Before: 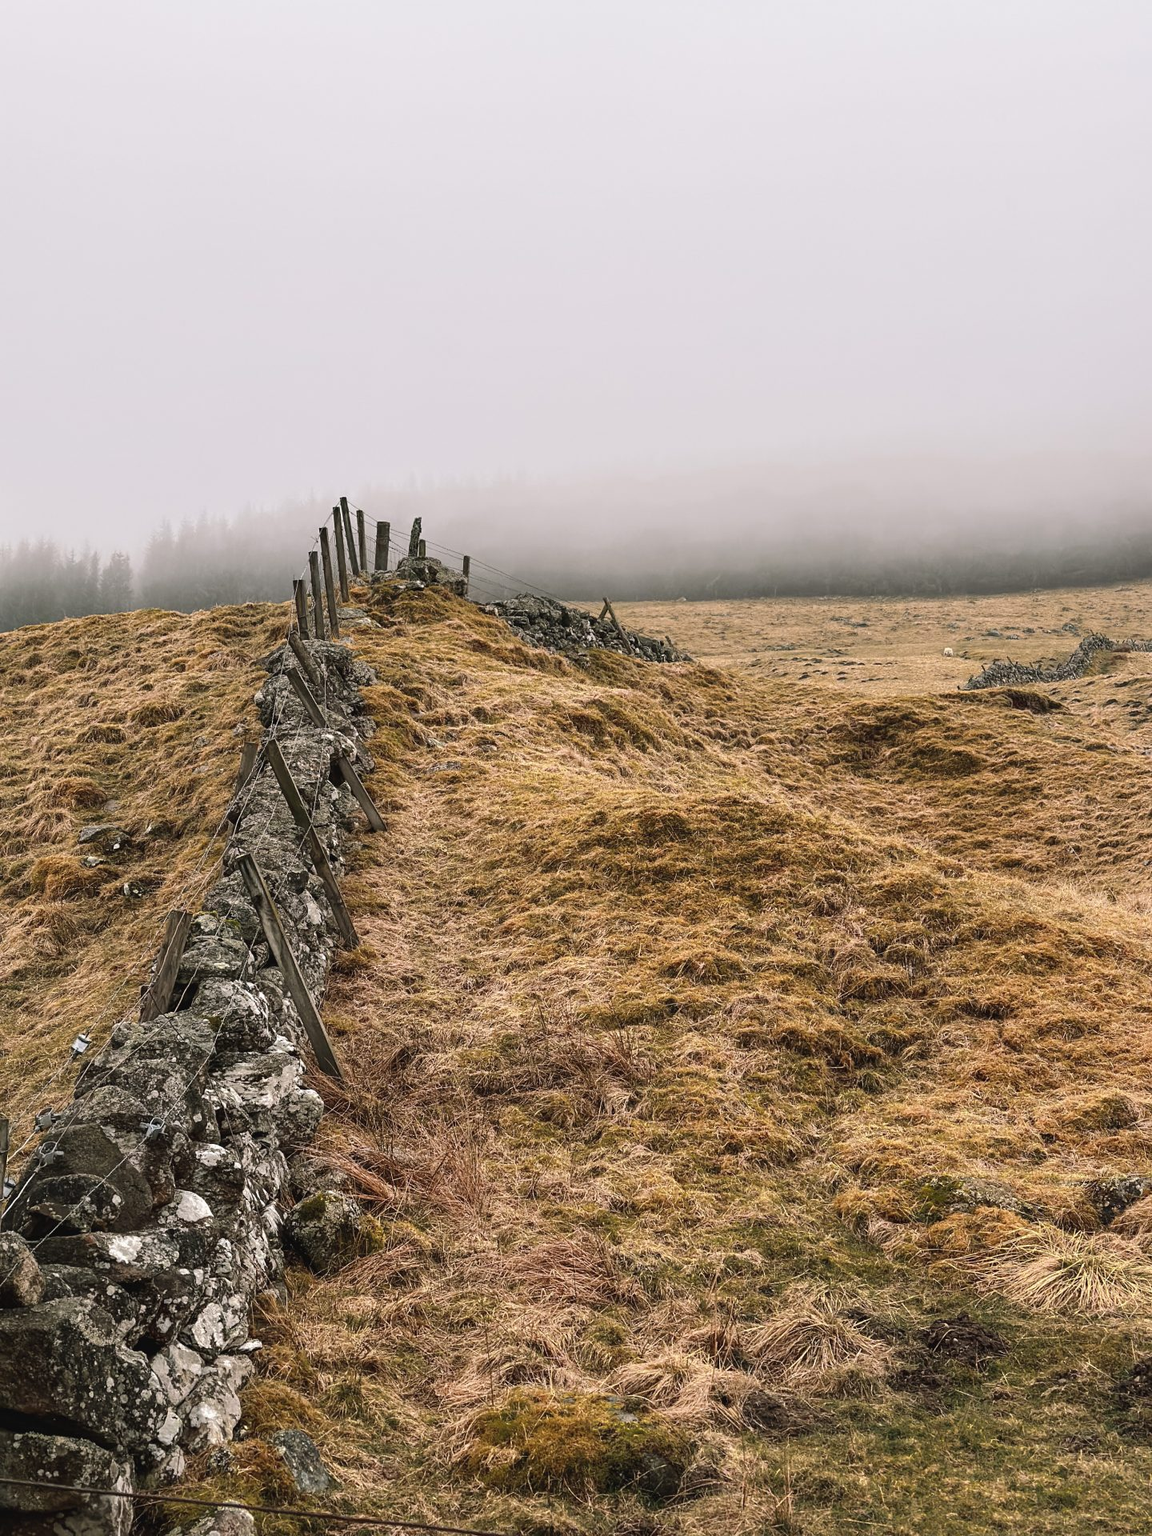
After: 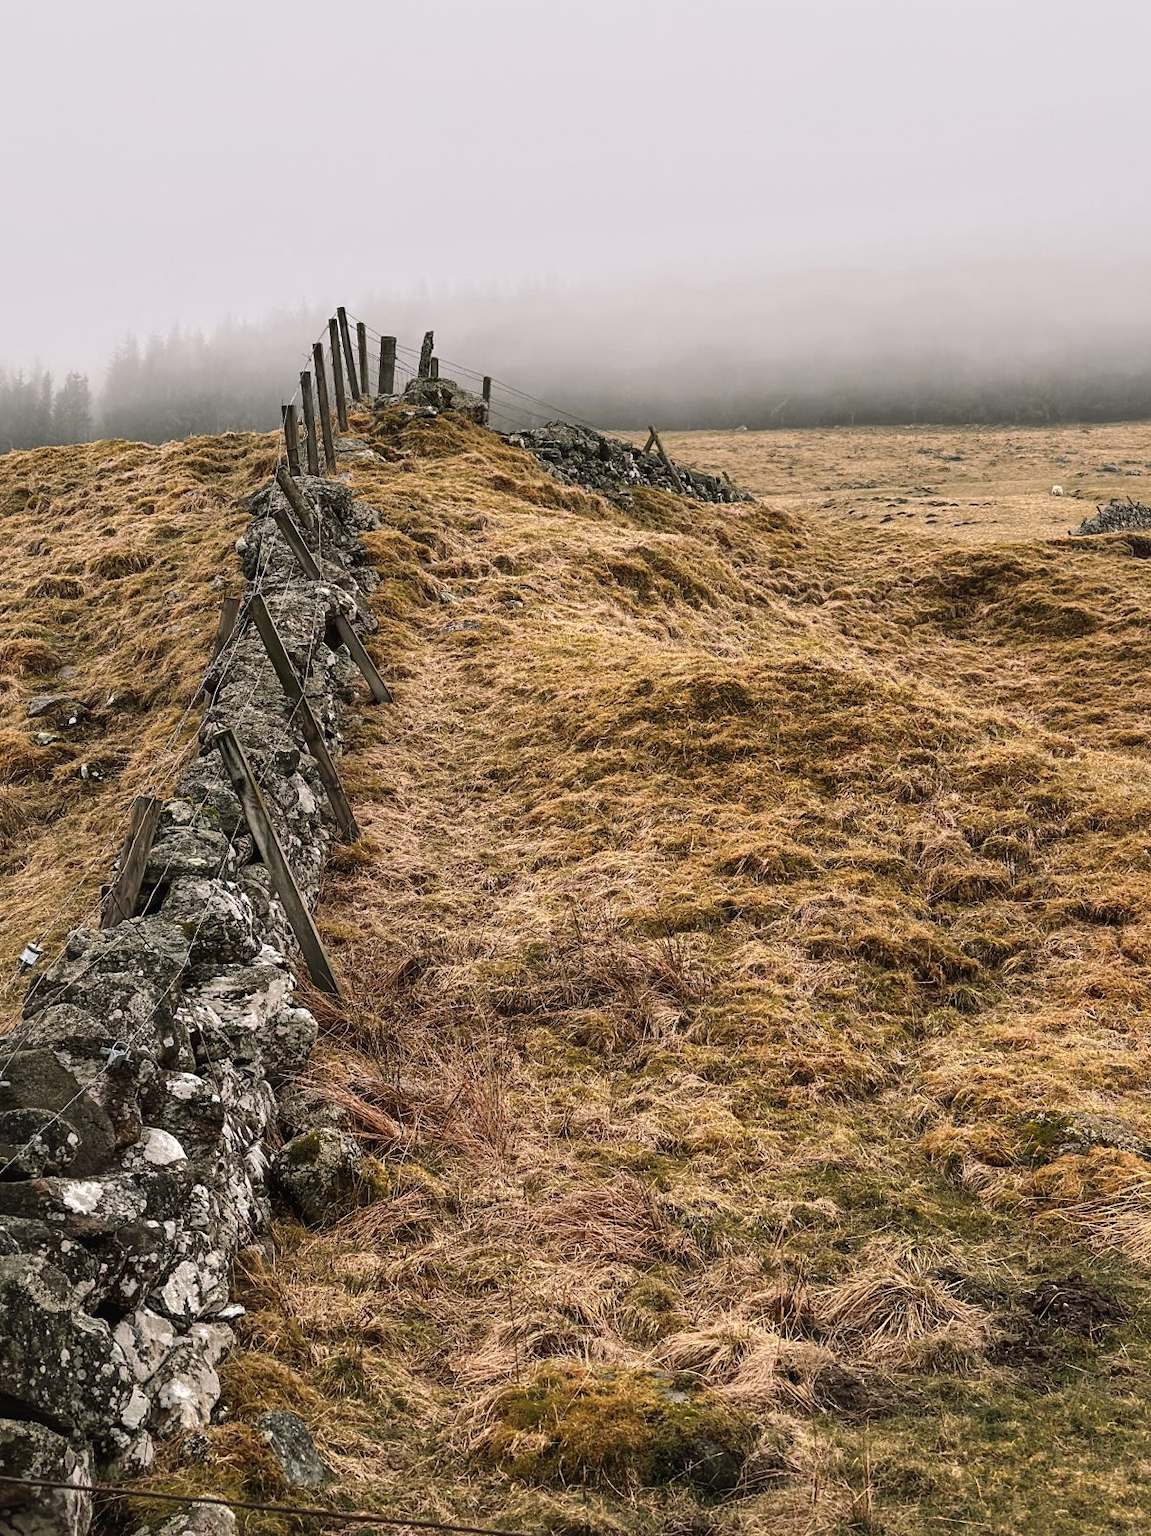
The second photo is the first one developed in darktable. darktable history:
crop and rotate: left 4.842%, top 15.51%, right 10.668%
local contrast: mode bilateral grid, contrast 20, coarseness 50, detail 120%, midtone range 0.2
